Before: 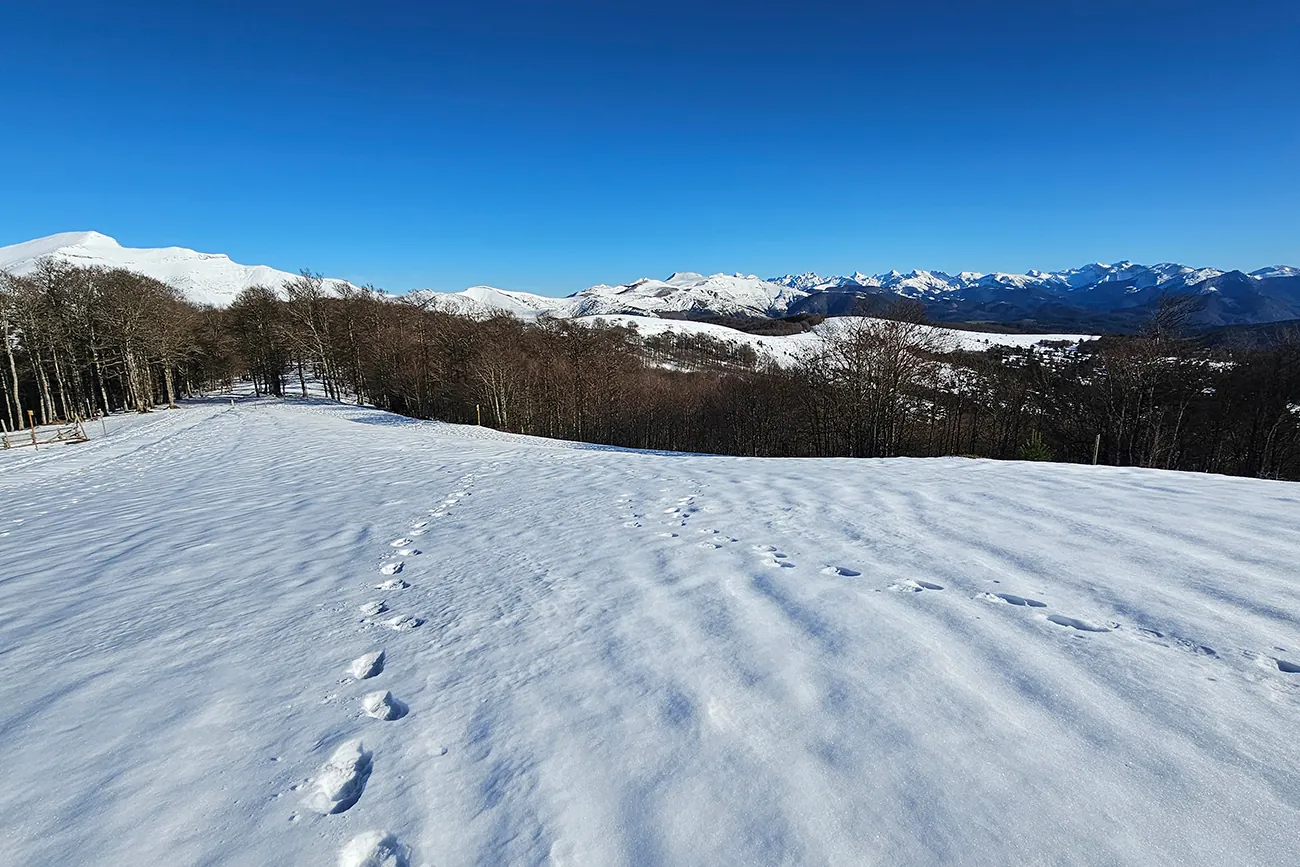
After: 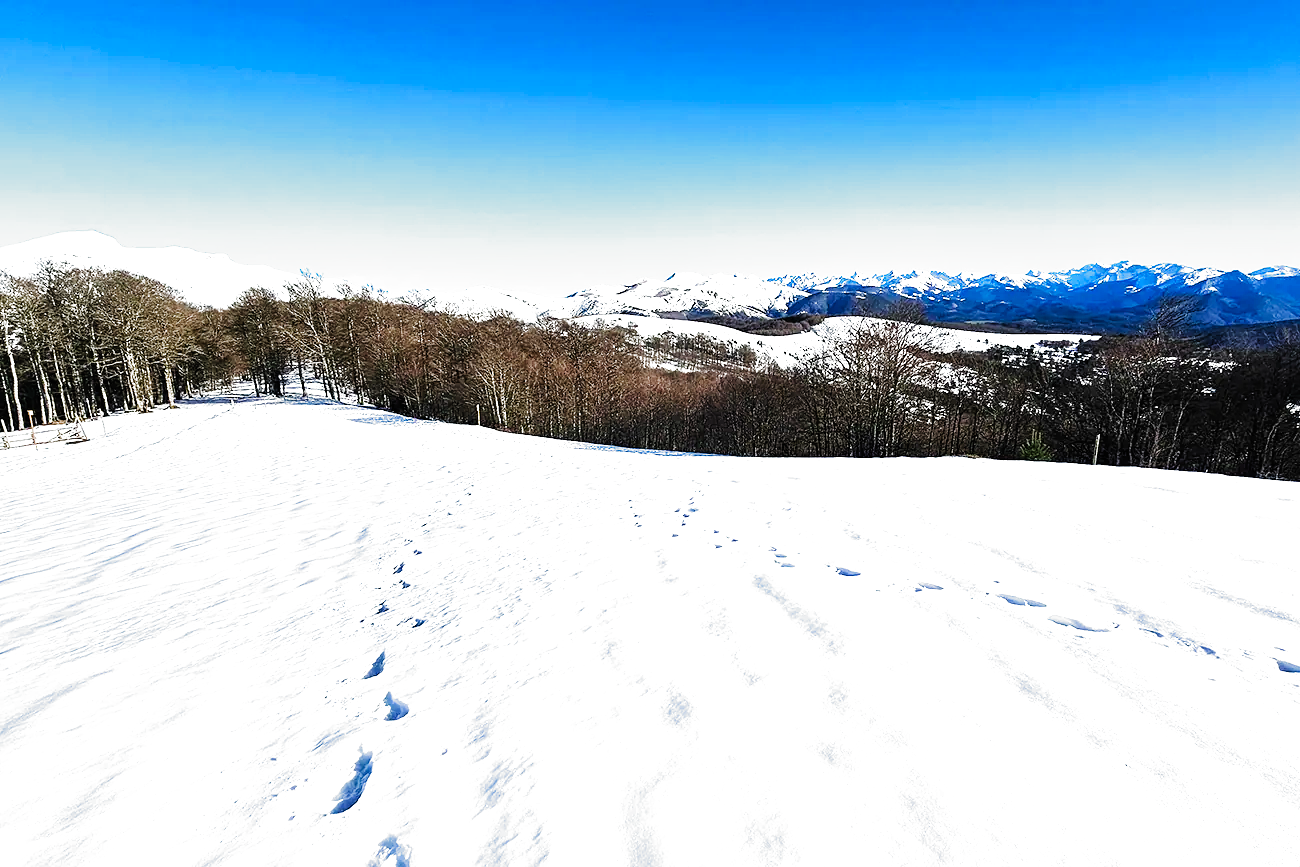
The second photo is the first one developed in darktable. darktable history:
filmic rgb: black relative exposure -6.43 EV, white relative exposure 2.43 EV, threshold 3 EV, hardness 5.27, latitude 0.1%, contrast 1.425, highlights saturation mix 2%, preserve chrominance no, color science v5 (2021), contrast in shadows safe, contrast in highlights safe, enable highlight reconstruction true
exposure: black level correction 0, exposure 1.45 EV, compensate exposure bias true, compensate highlight preservation false
